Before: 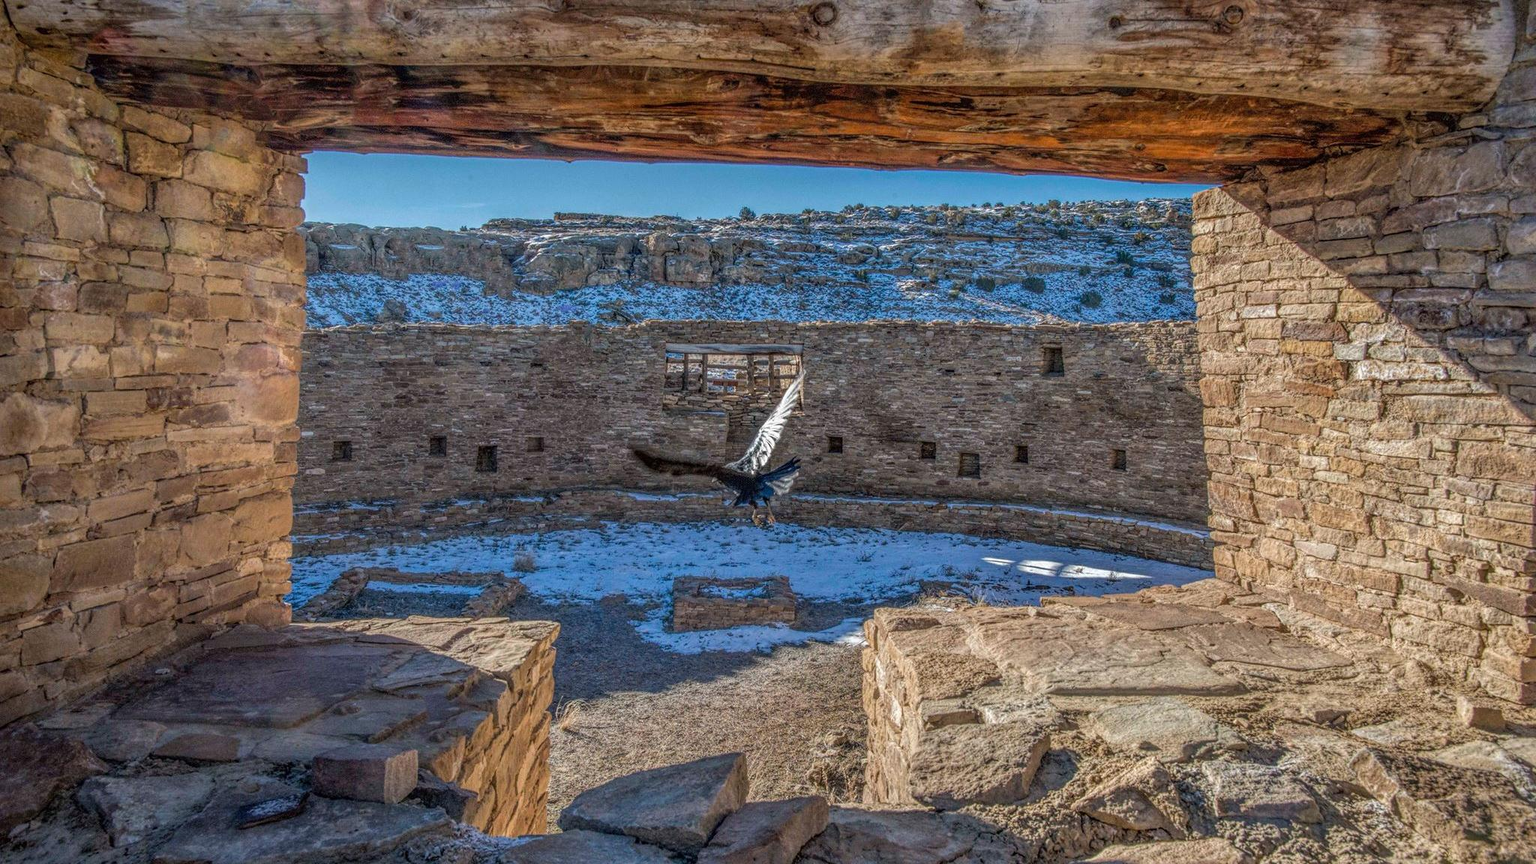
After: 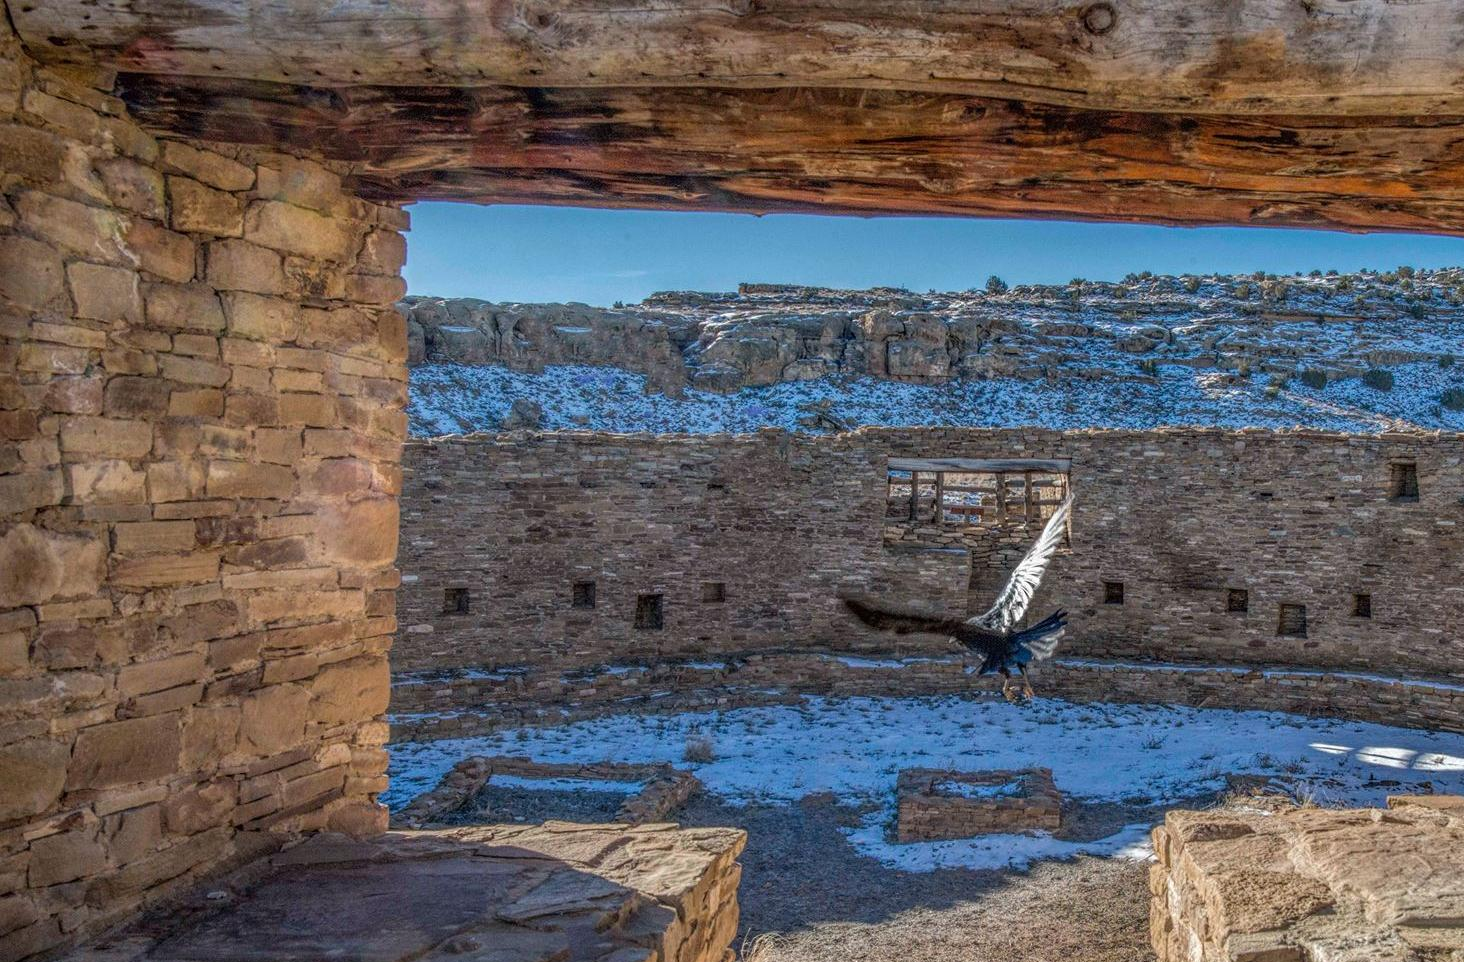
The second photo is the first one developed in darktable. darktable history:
crop: right 28.487%, bottom 16.472%
